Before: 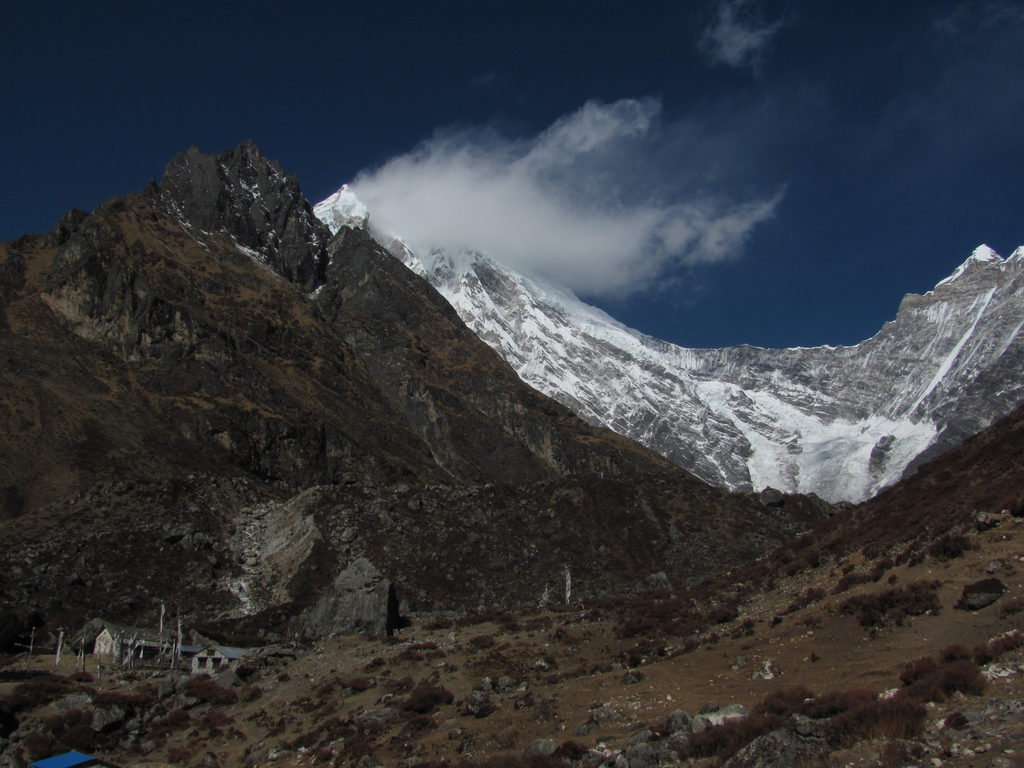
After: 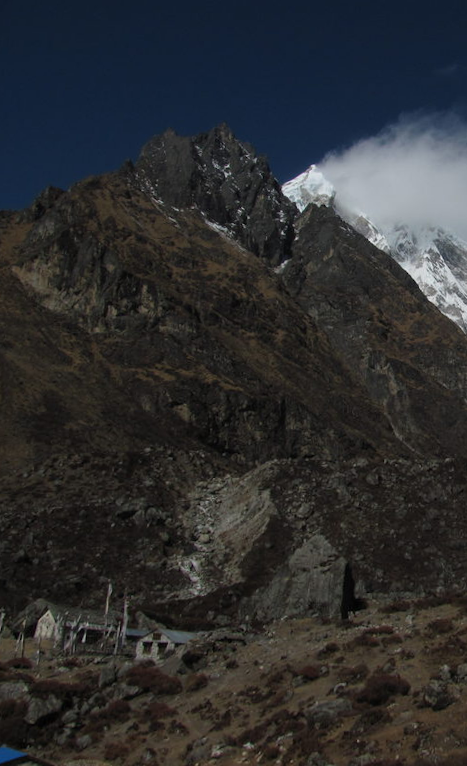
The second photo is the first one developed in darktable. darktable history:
crop and rotate: left 0%, top 0%, right 50.845%
rotate and perspective: rotation 0.215°, lens shift (vertical) -0.139, crop left 0.069, crop right 0.939, crop top 0.002, crop bottom 0.996
white balance: emerald 1
